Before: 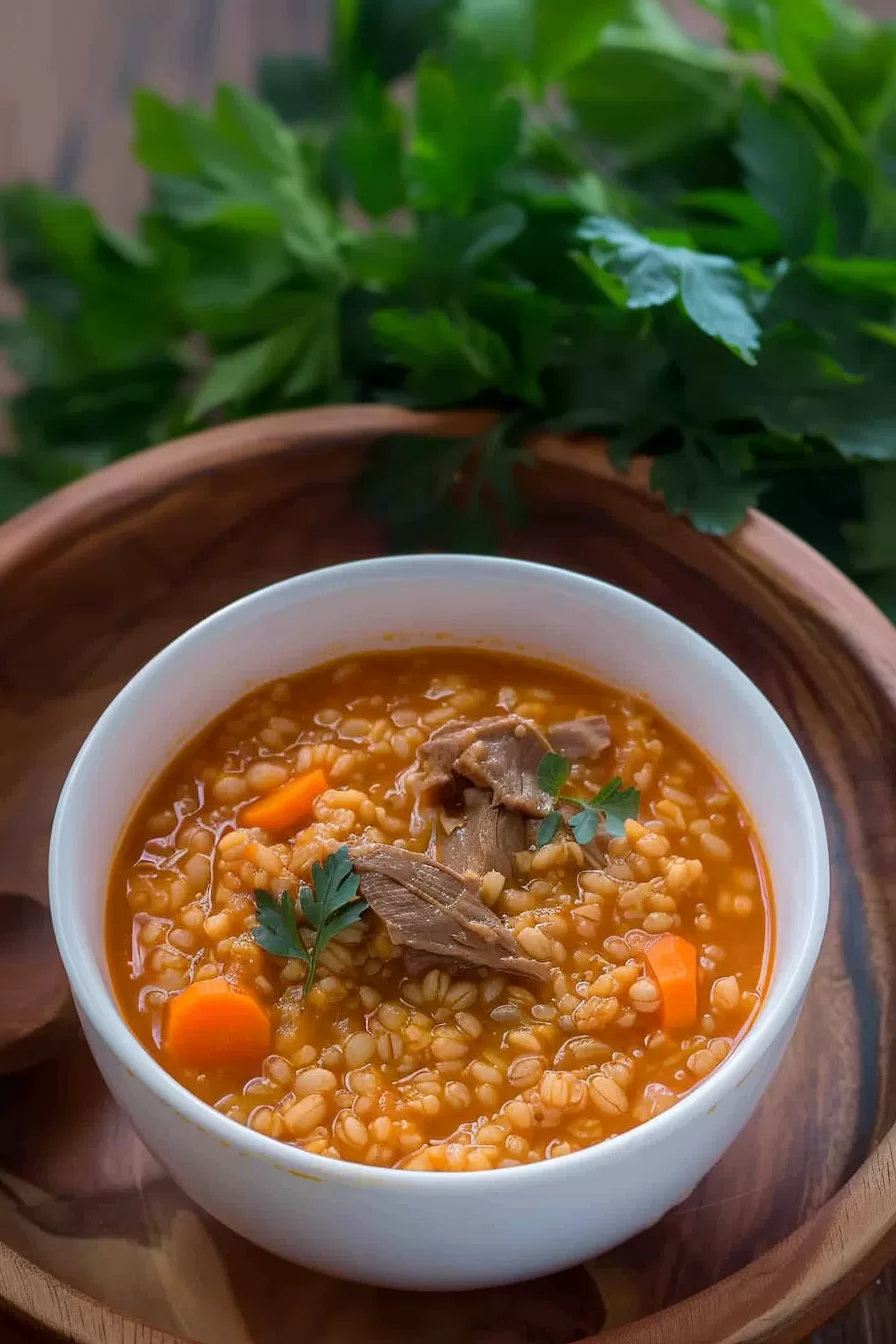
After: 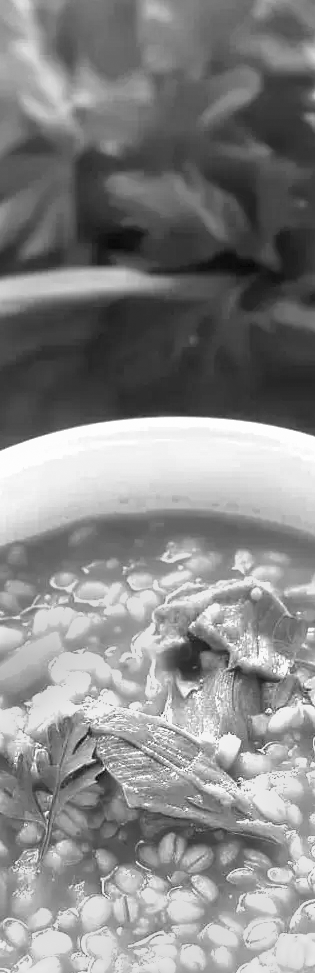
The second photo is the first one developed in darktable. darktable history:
grain: coarseness 0.81 ISO, strength 1.34%, mid-tones bias 0%
shadows and highlights: radius 125.46, shadows 21.19, highlights -21.19, low approximation 0.01
crop and rotate: left 29.476%, top 10.214%, right 35.32%, bottom 17.333%
monochrome: a -4.13, b 5.16, size 1
exposure: black level correction 0, exposure 1.741 EV, compensate exposure bias true, compensate highlight preservation false
